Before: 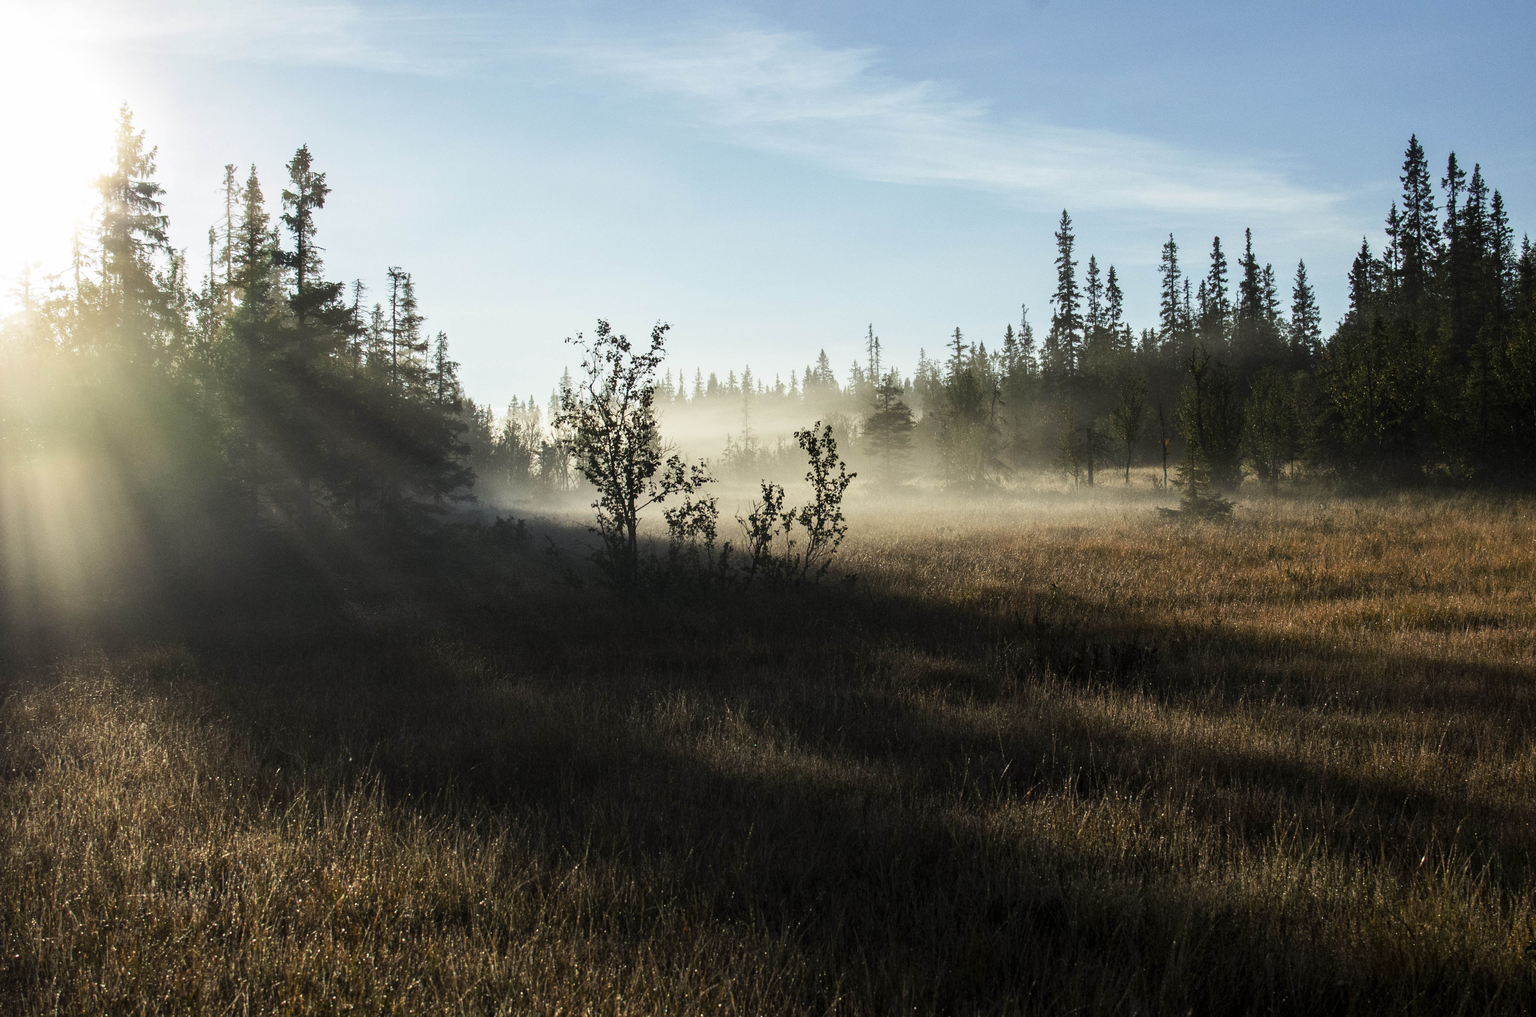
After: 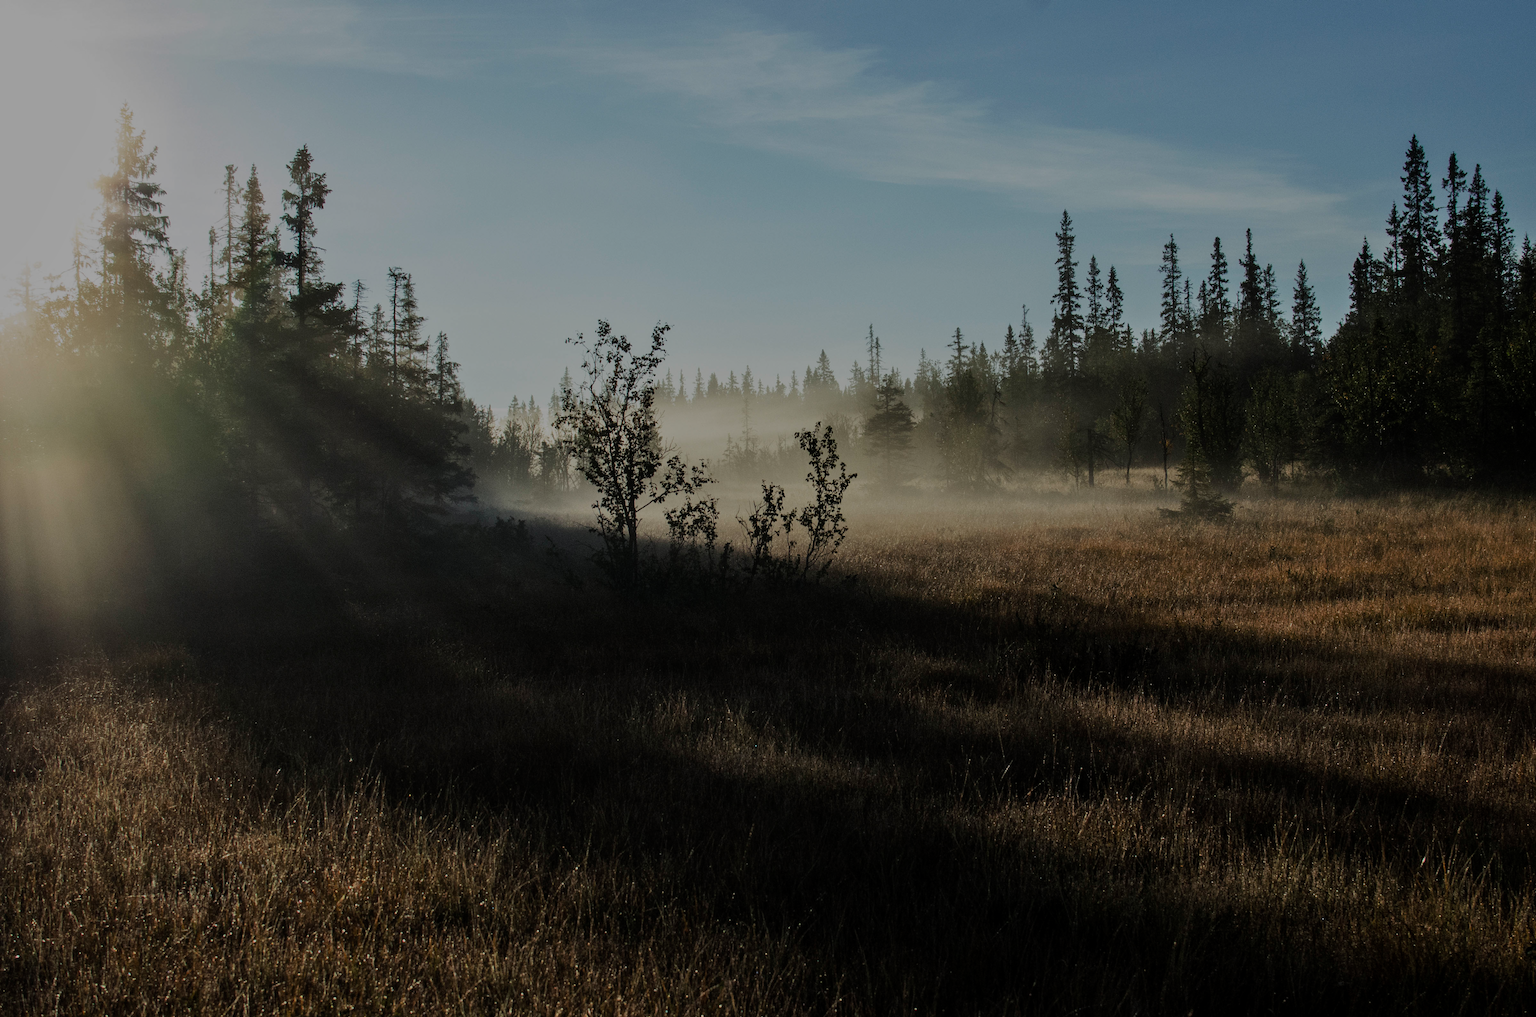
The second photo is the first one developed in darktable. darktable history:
shadows and highlights: shadows 32.11, highlights -31.38, soften with gaussian
exposure: exposure -1.438 EV, compensate exposure bias true, compensate highlight preservation false
